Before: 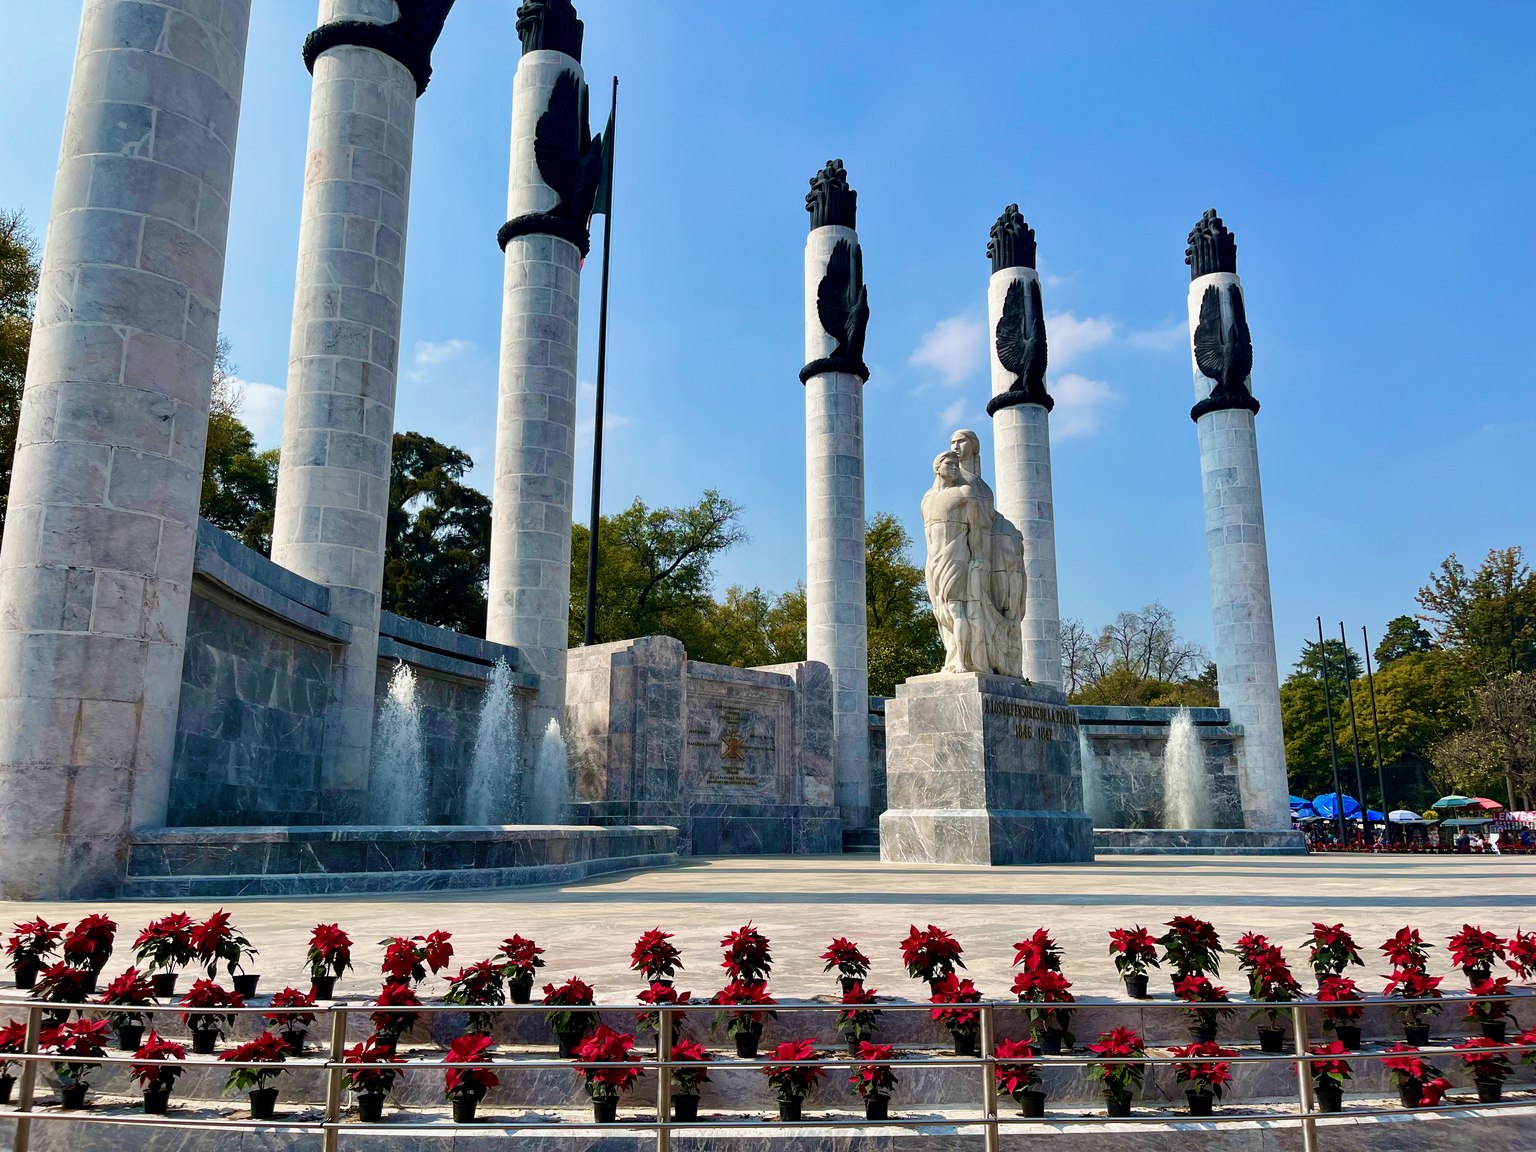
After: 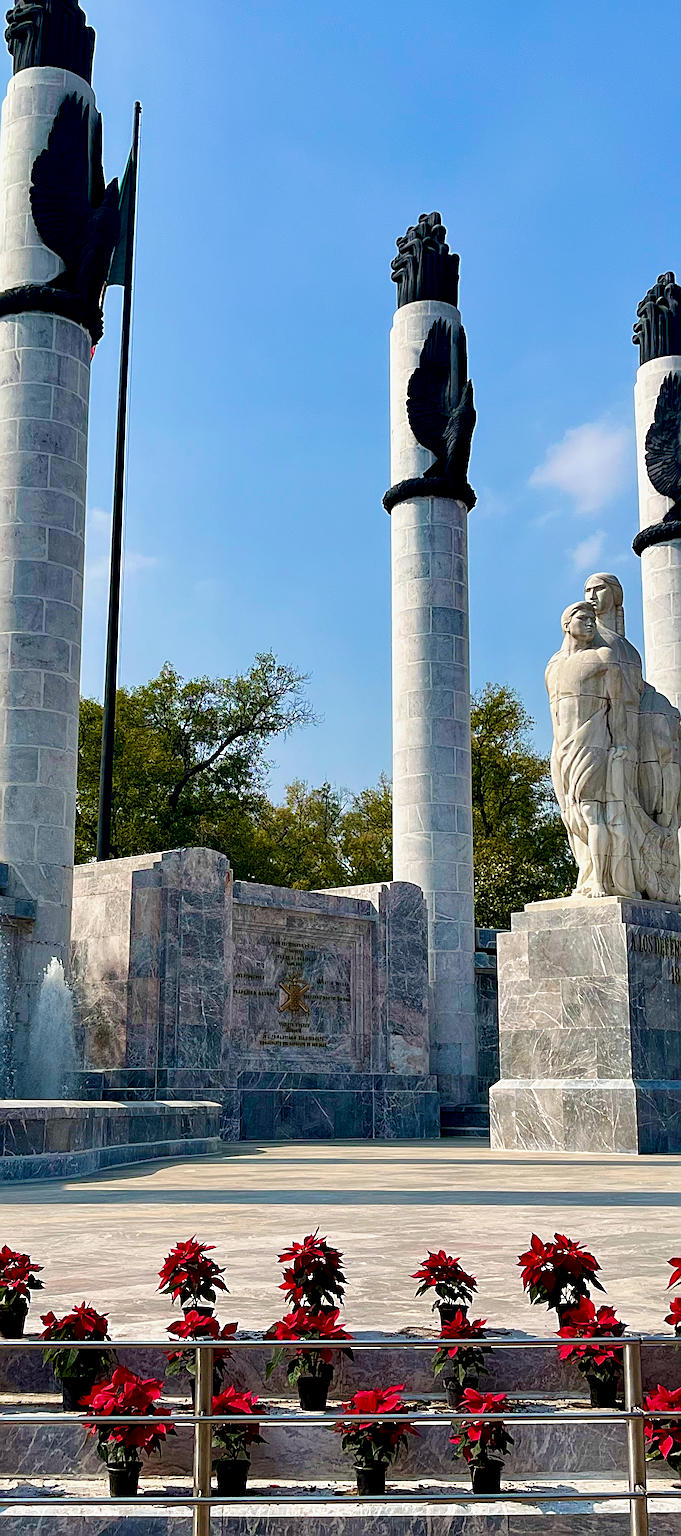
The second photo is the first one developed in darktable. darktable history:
sharpen: radius 2.531, amount 0.628
crop: left 33.36%, right 33.36%
